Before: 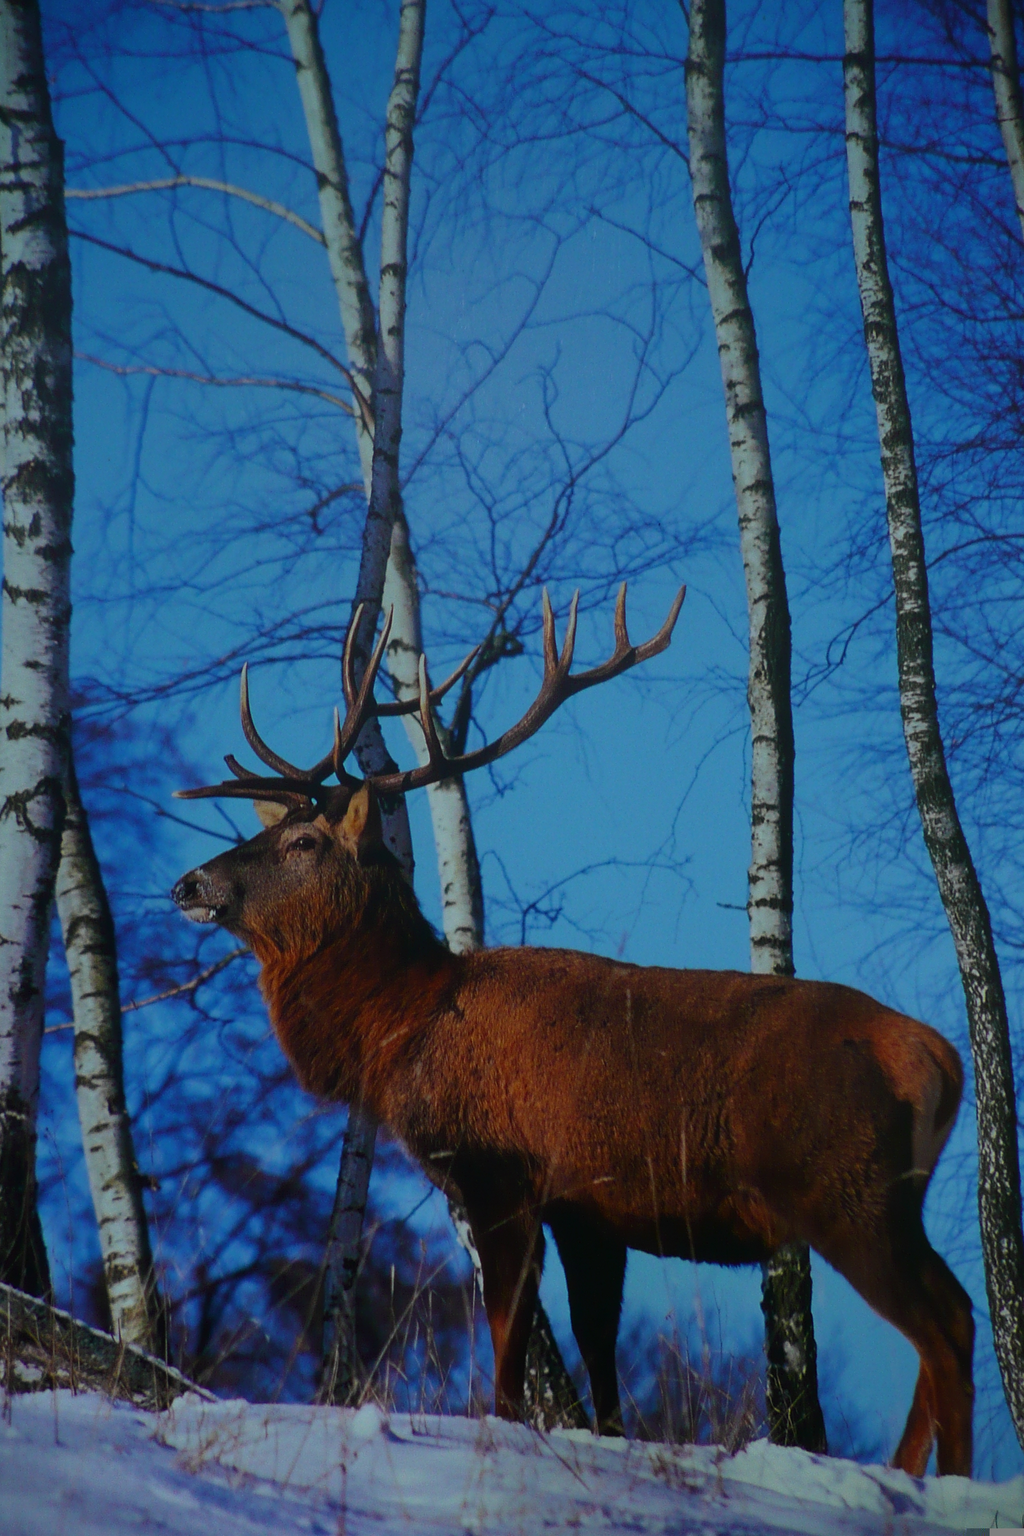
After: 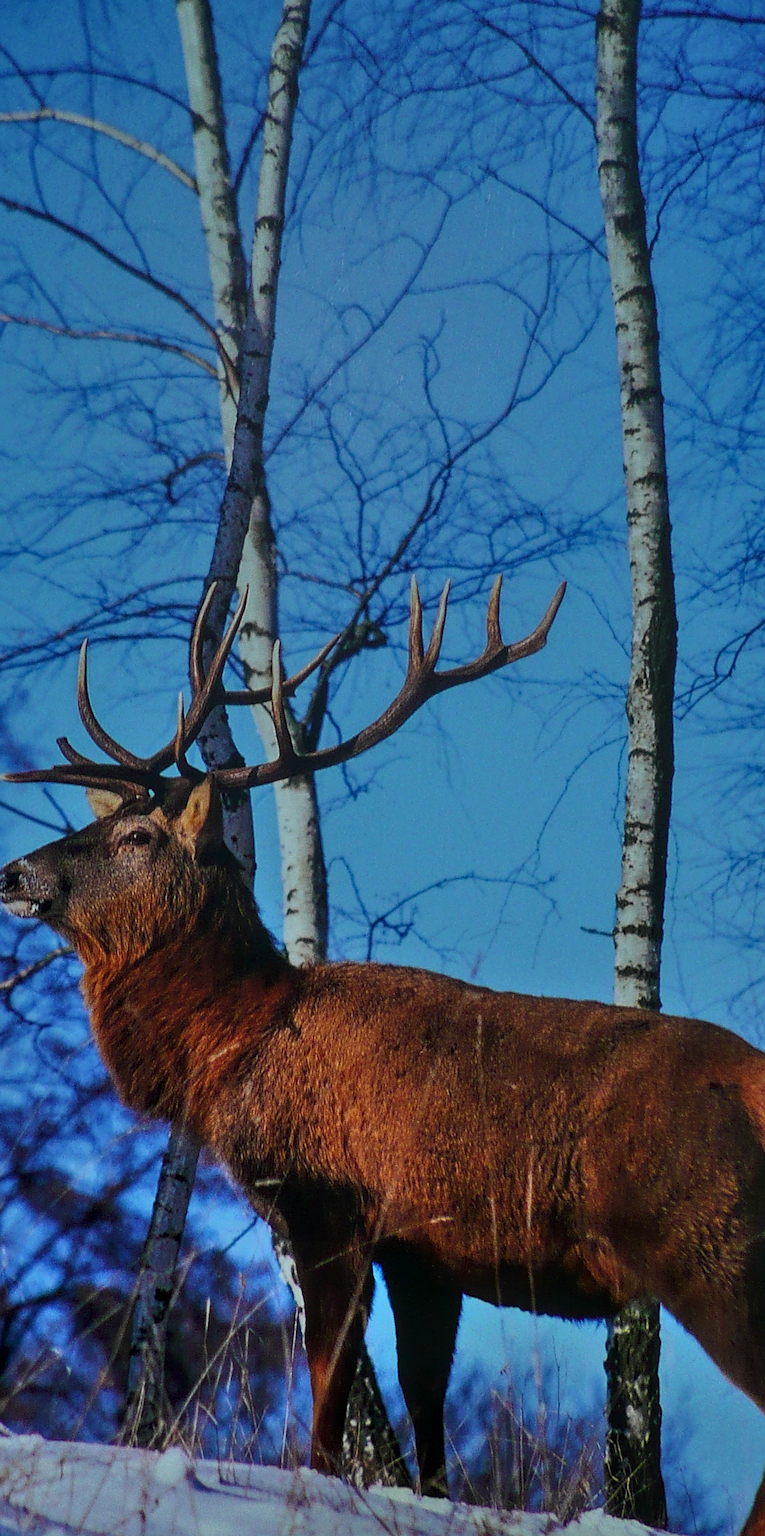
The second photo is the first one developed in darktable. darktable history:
crop and rotate: angle -3.2°, left 14.171%, top 0.03%, right 11.062%, bottom 0.019%
shadows and highlights: low approximation 0.01, soften with gaussian
sharpen: on, module defaults
local contrast: highlights 95%, shadows 85%, detail 160%, midtone range 0.2
